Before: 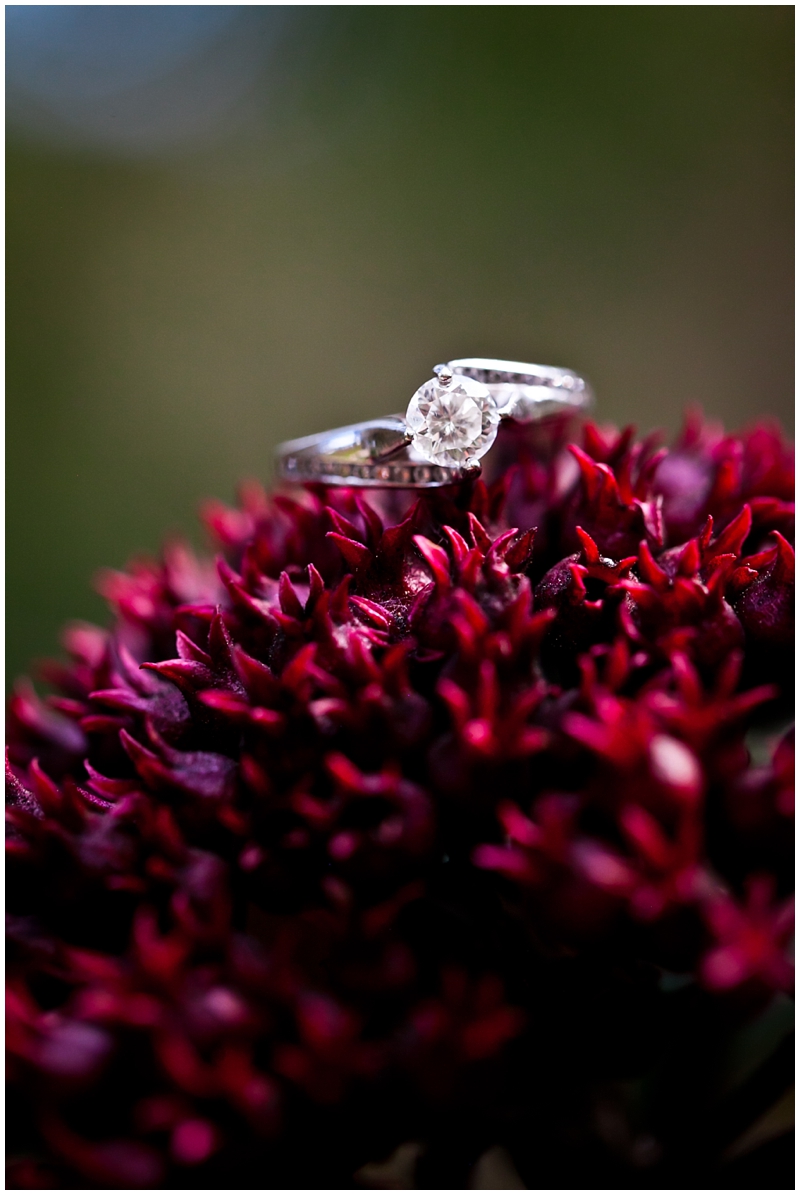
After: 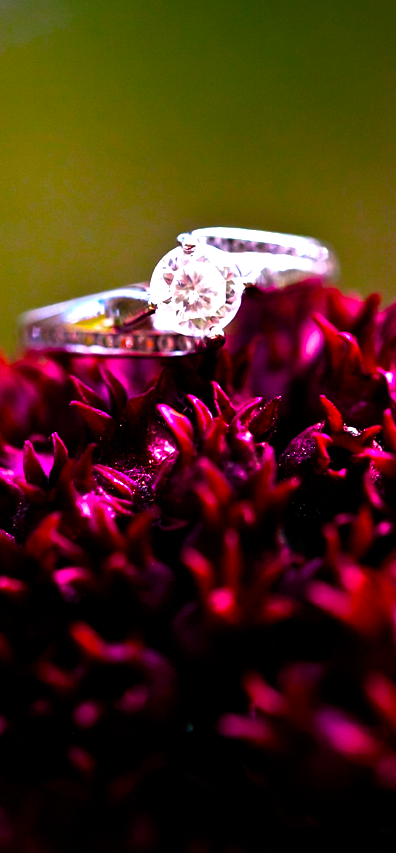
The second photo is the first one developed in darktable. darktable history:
crop: left 32.075%, top 10.976%, right 18.355%, bottom 17.596%
color balance rgb: linear chroma grading › global chroma 20%, perceptual saturation grading › global saturation 65%, perceptual saturation grading › highlights 50%, perceptual saturation grading › shadows 30%, perceptual brilliance grading › global brilliance 12%, perceptual brilliance grading › highlights 15%, global vibrance 20%
